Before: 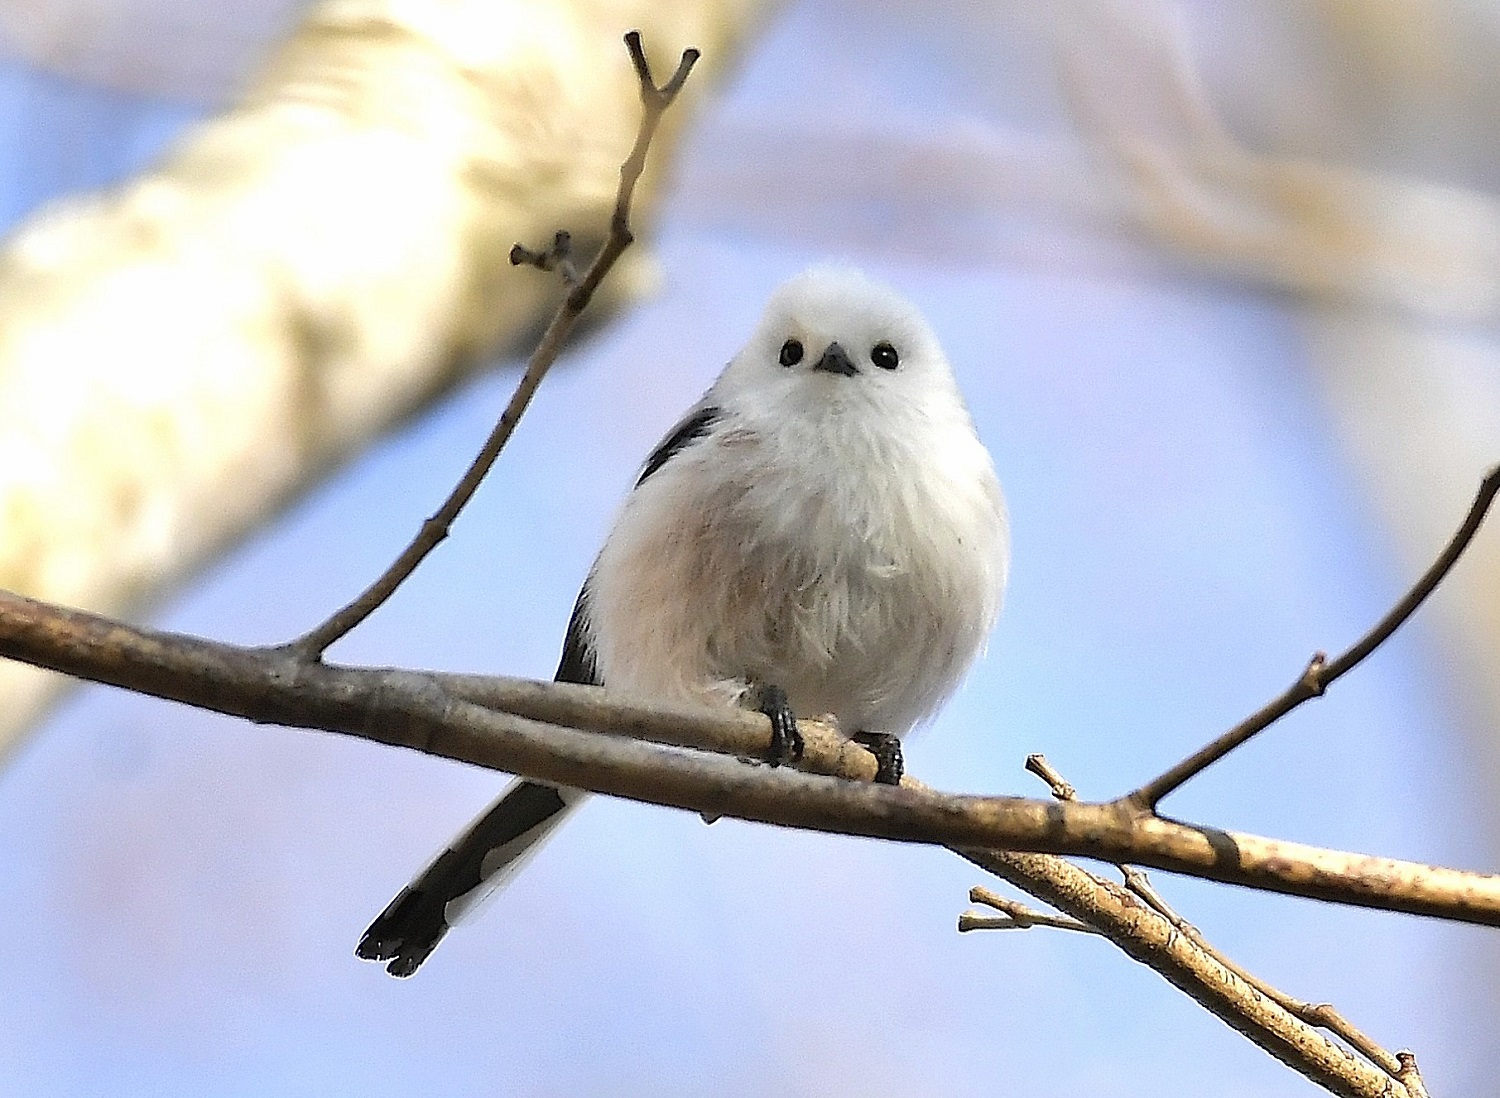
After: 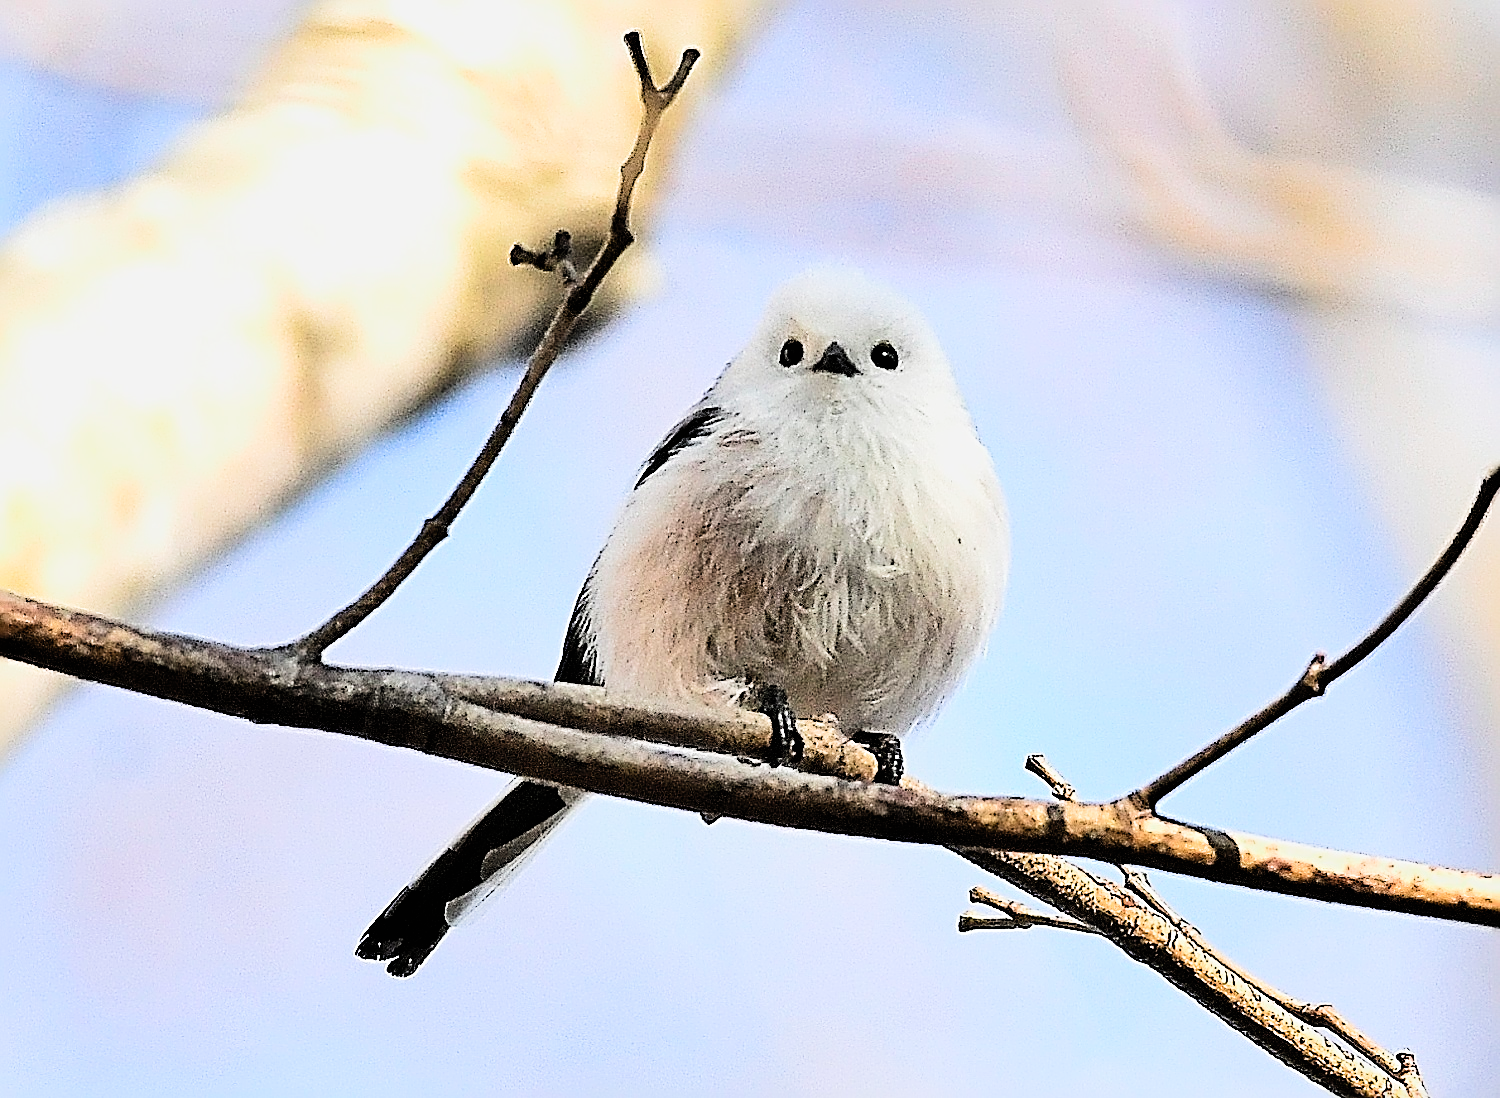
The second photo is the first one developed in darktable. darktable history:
sharpen: radius 3.158, amount 1.731
contrast brightness saturation: contrast 0.2, brightness 0.15, saturation 0.14
filmic rgb: black relative exposure -5 EV, hardness 2.88, contrast 1.4, highlights saturation mix -30%
